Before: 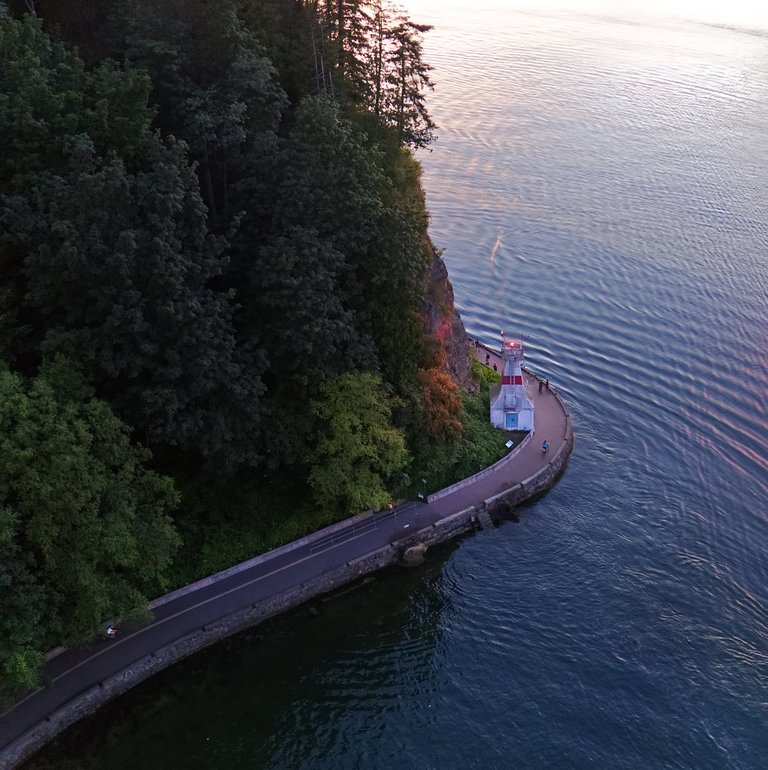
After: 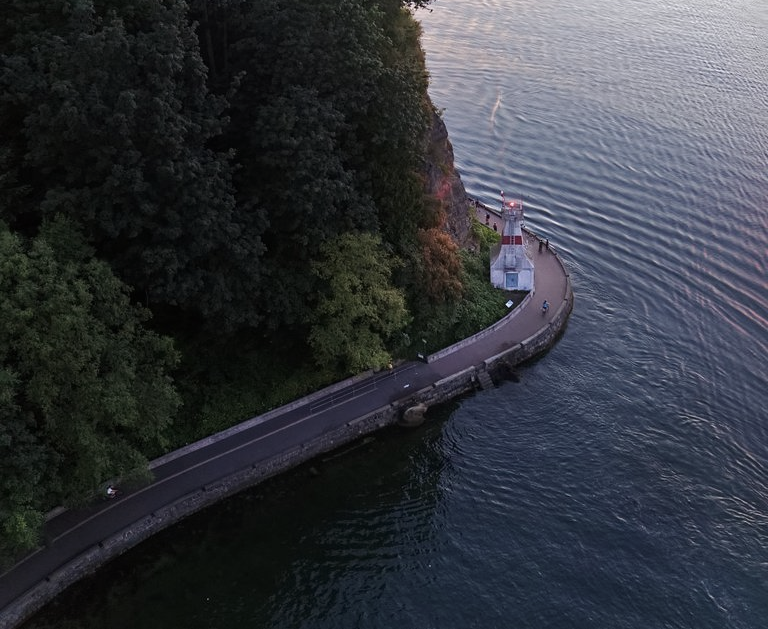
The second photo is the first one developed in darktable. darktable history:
contrast brightness saturation: contrast 0.096, saturation -0.363
crop and rotate: top 18.187%
